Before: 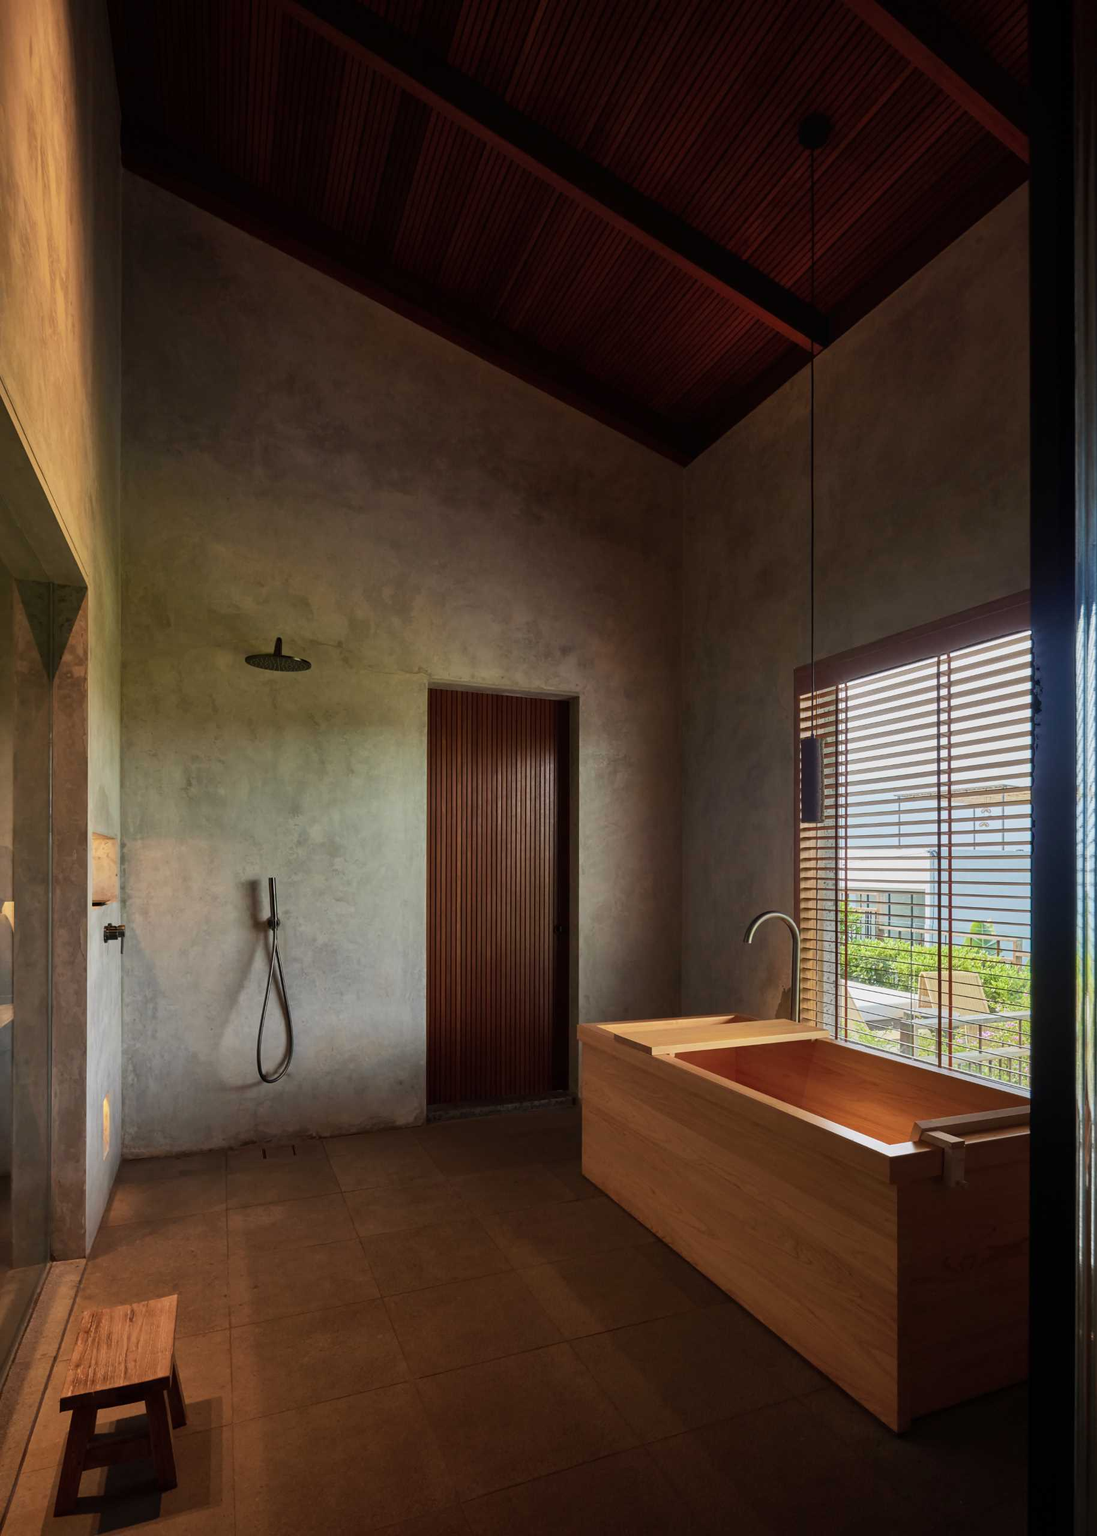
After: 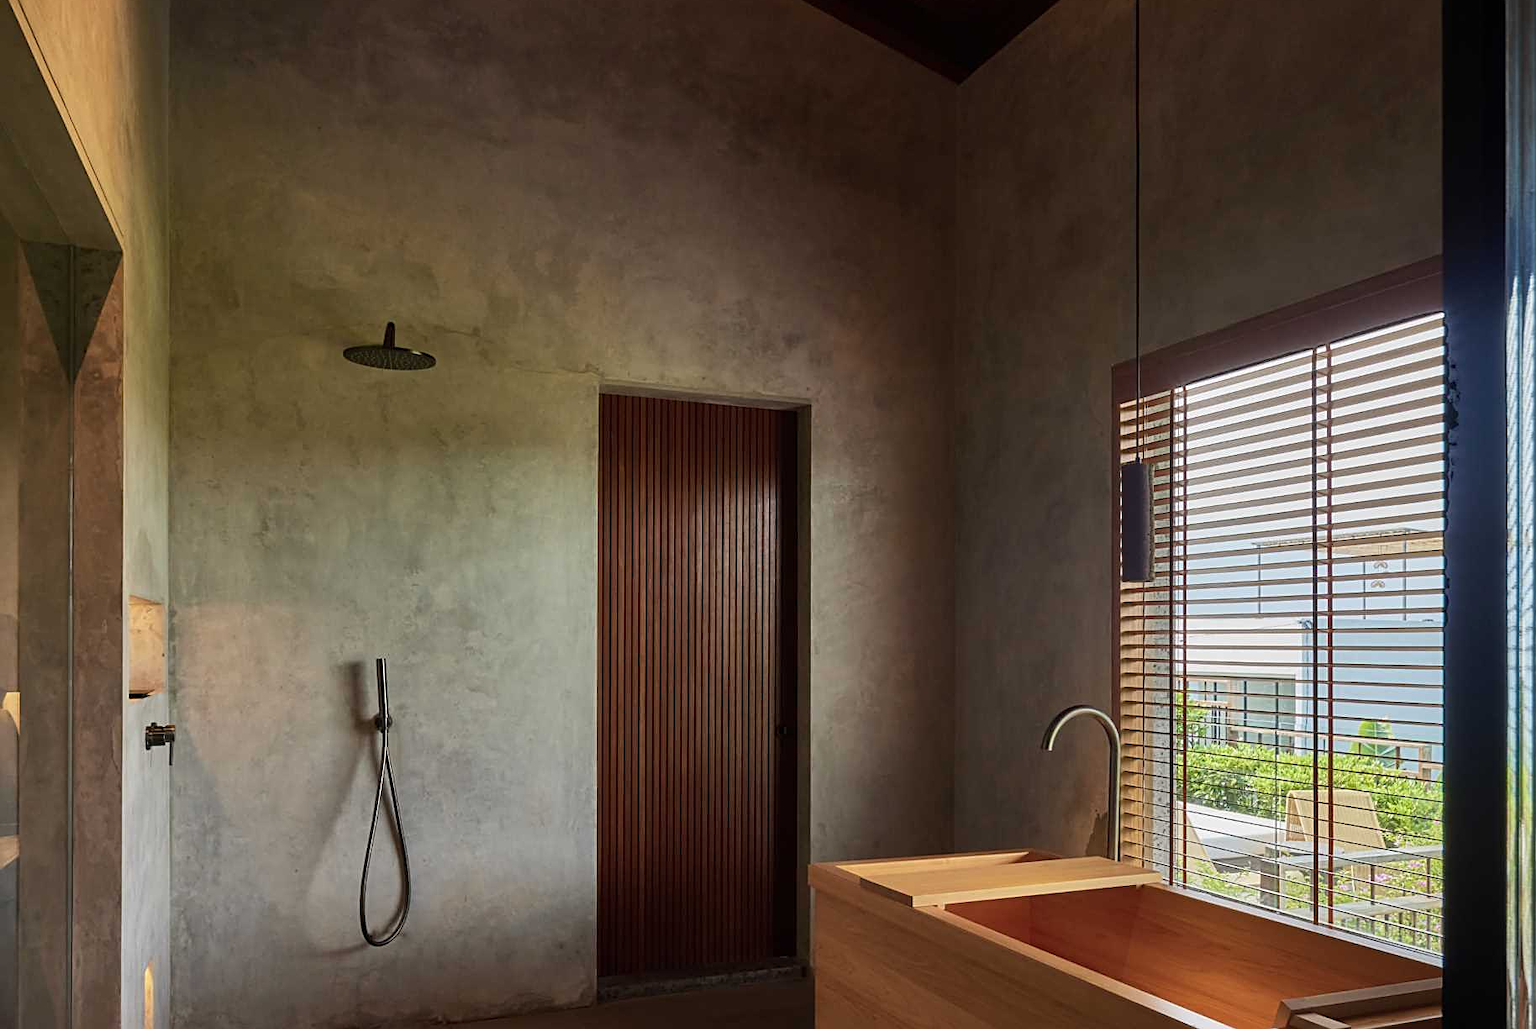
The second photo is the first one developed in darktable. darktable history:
sharpen: on, module defaults
crop and rotate: top 26.551%, bottom 25.584%
